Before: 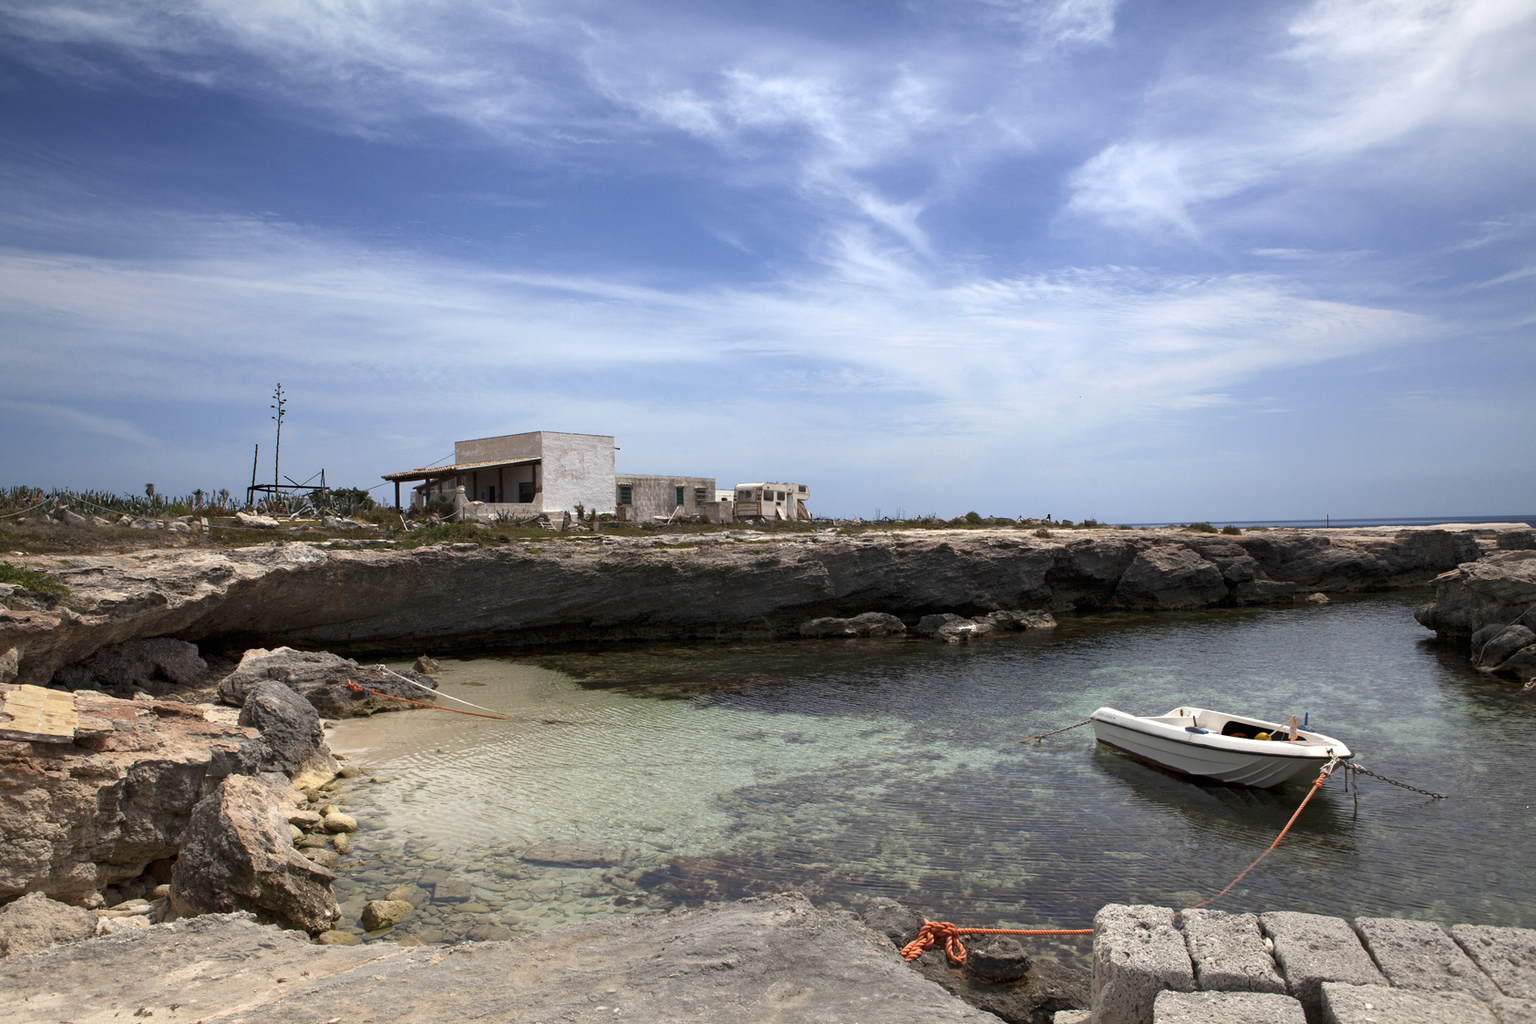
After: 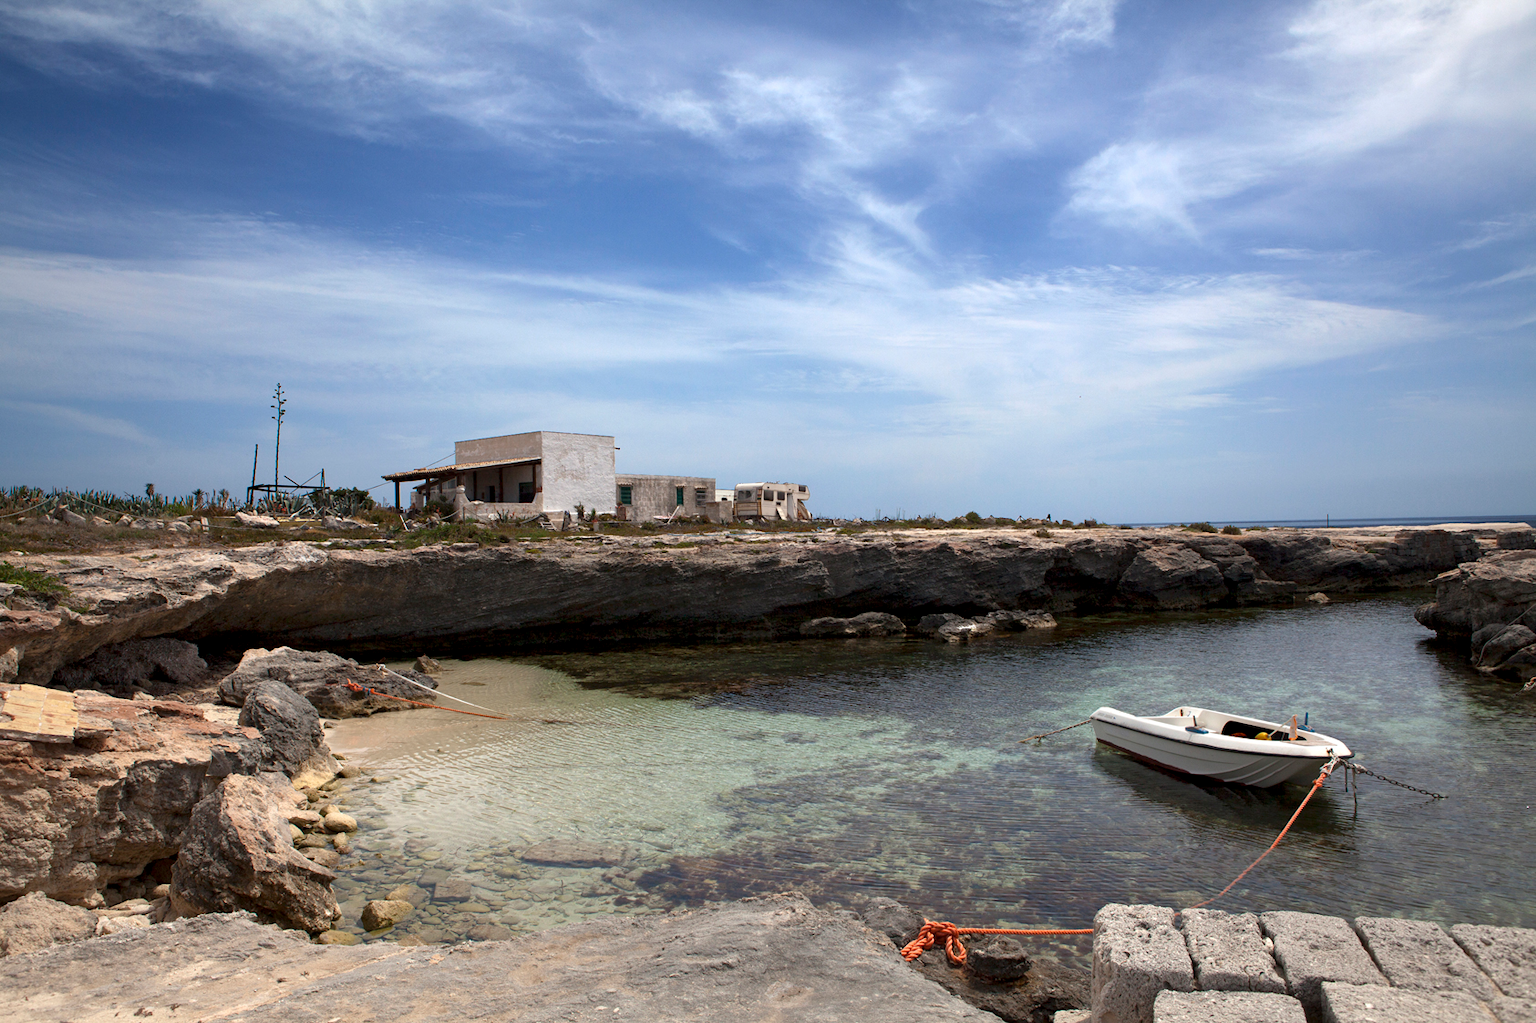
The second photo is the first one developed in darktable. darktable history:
white balance: red 1, blue 1
exposure: black level correction 0.001, compensate highlight preservation false
